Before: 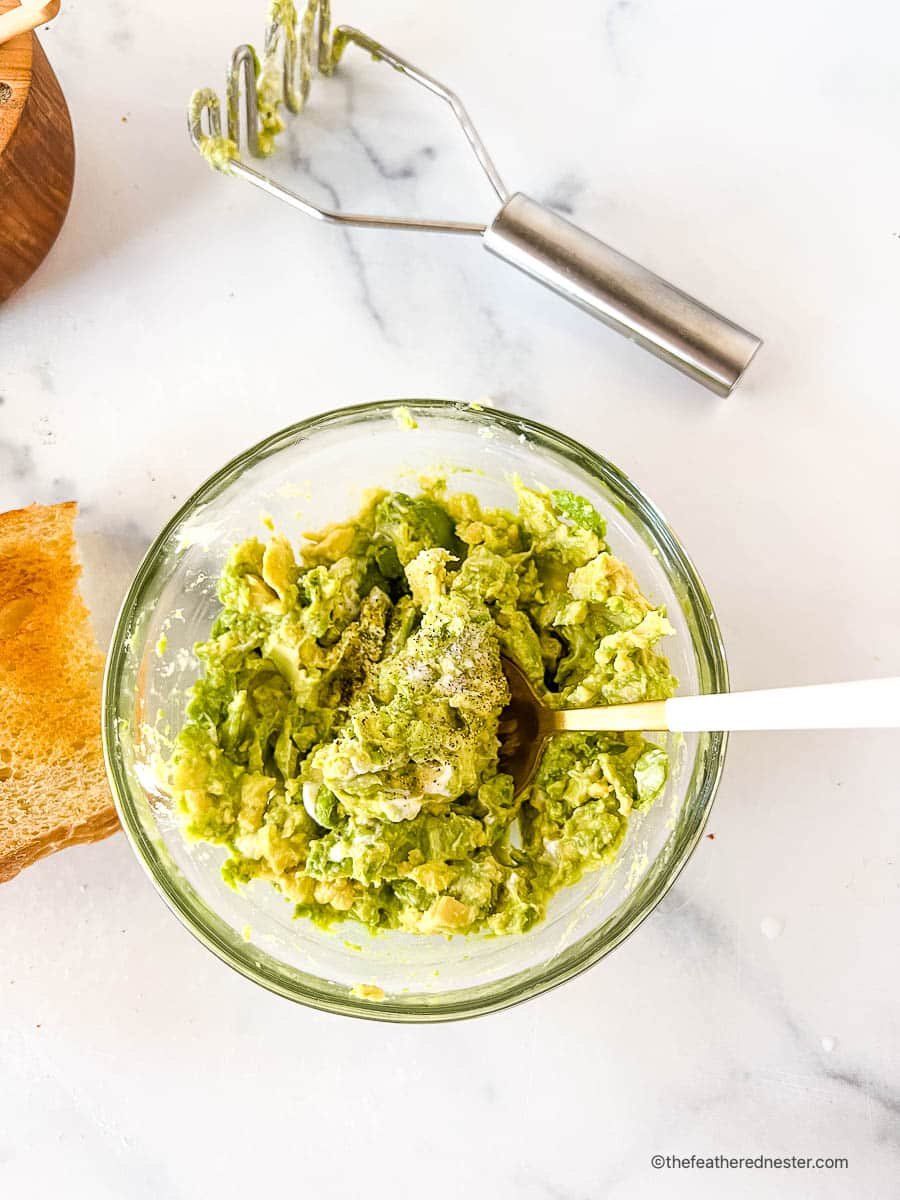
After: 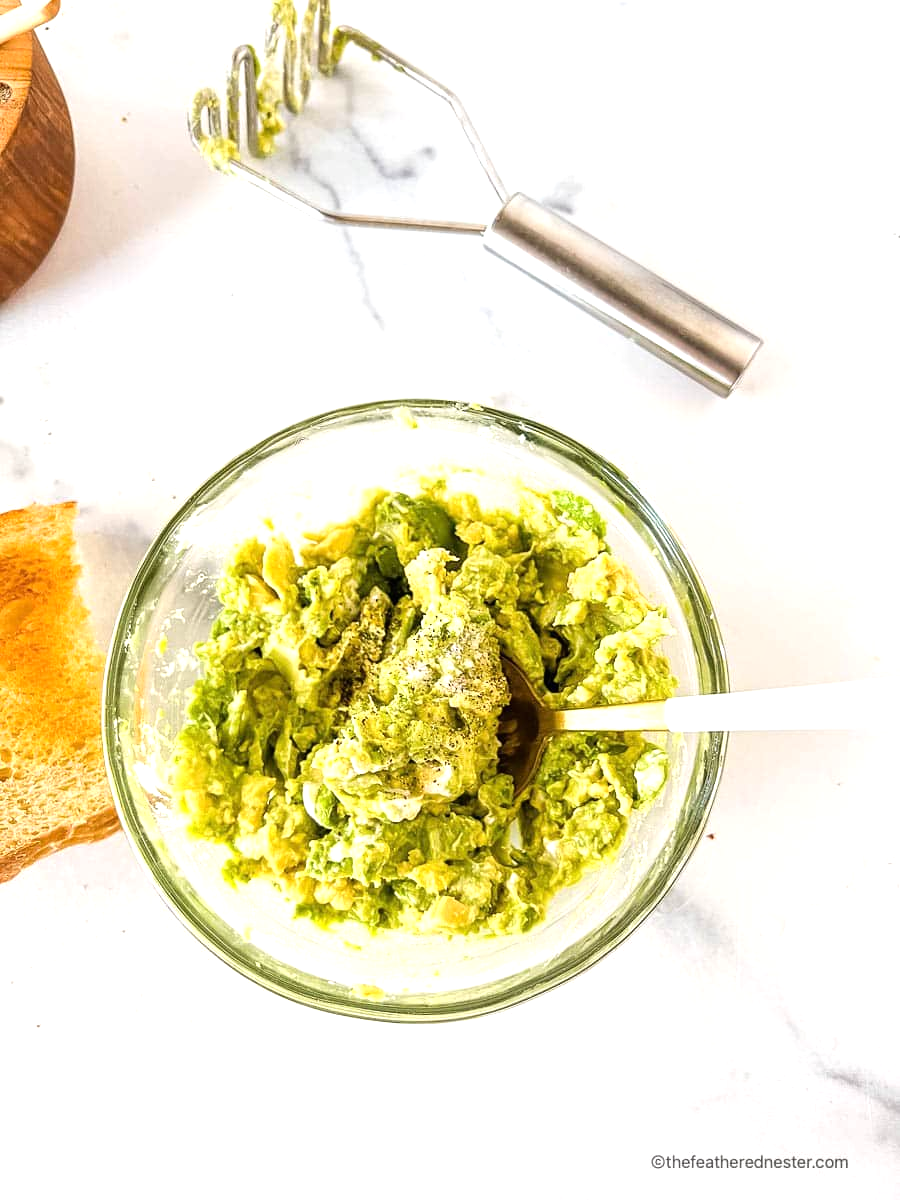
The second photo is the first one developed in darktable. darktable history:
tone equalizer: -8 EV -0.411 EV, -7 EV -0.371 EV, -6 EV -0.357 EV, -5 EV -0.257 EV, -3 EV 0.215 EV, -2 EV 0.338 EV, -1 EV 0.415 EV, +0 EV 0.402 EV, mask exposure compensation -0.515 EV
